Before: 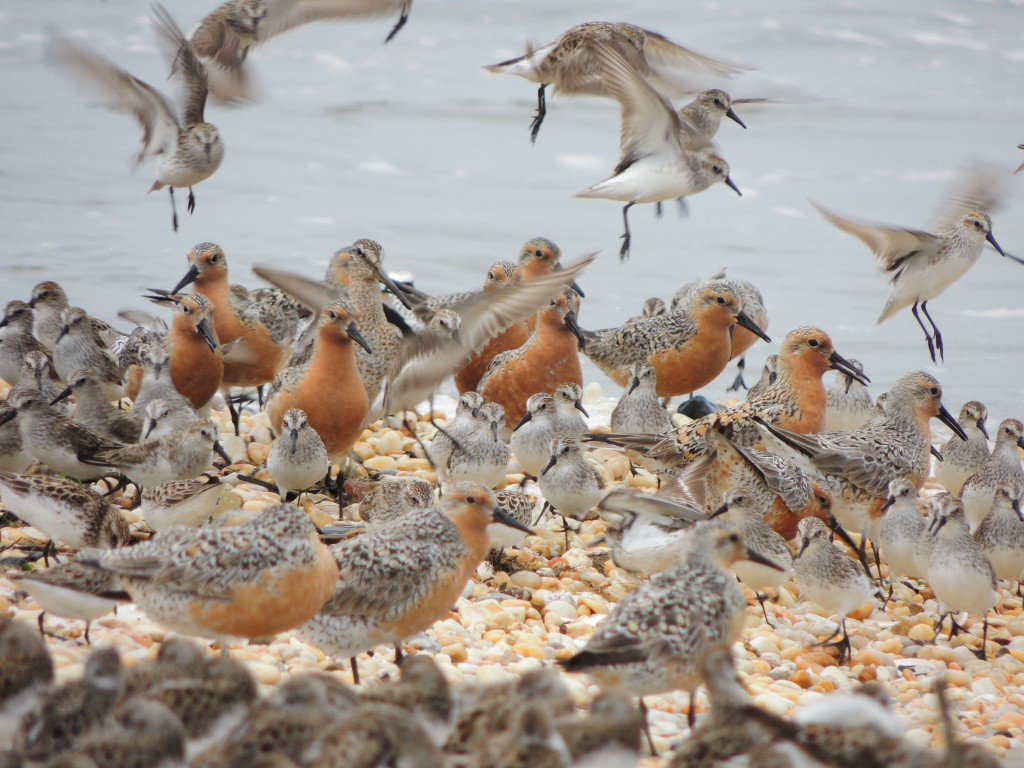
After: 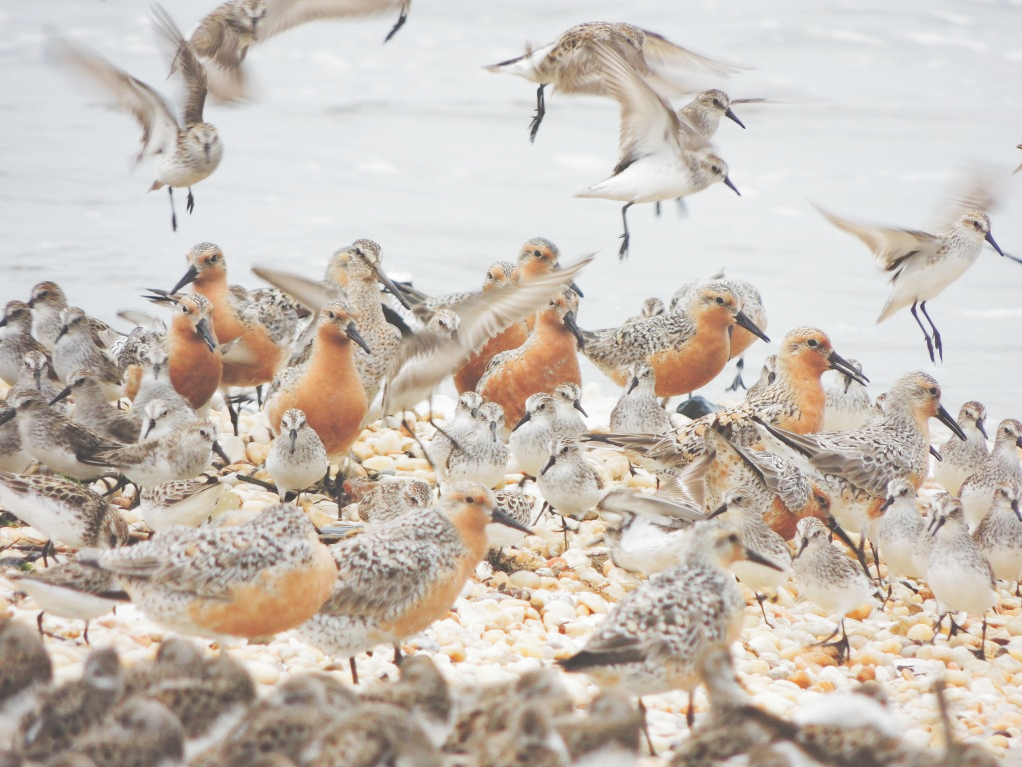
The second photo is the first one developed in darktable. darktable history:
filmic rgb: black relative exposure -5.11 EV, white relative exposure 3.99 EV, hardness 2.89, contrast 1.491, add noise in highlights 0.002, preserve chrominance no, color science v3 (2019), use custom middle-gray values true, contrast in highlights soft
haze removal: compatibility mode true, adaptive false
crop and rotate: left 0.129%, bottom 0.003%
exposure: black level correction -0.072, exposure 0.501 EV, compensate exposure bias true, compensate highlight preservation false
